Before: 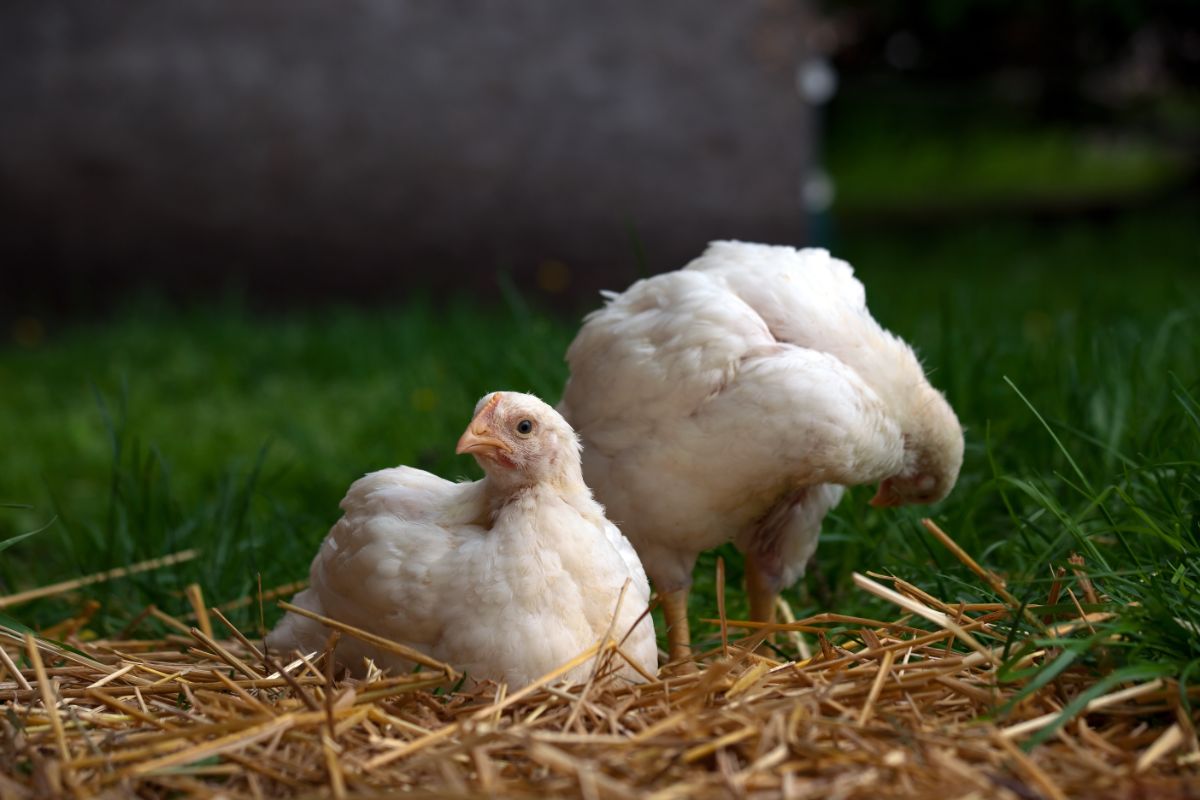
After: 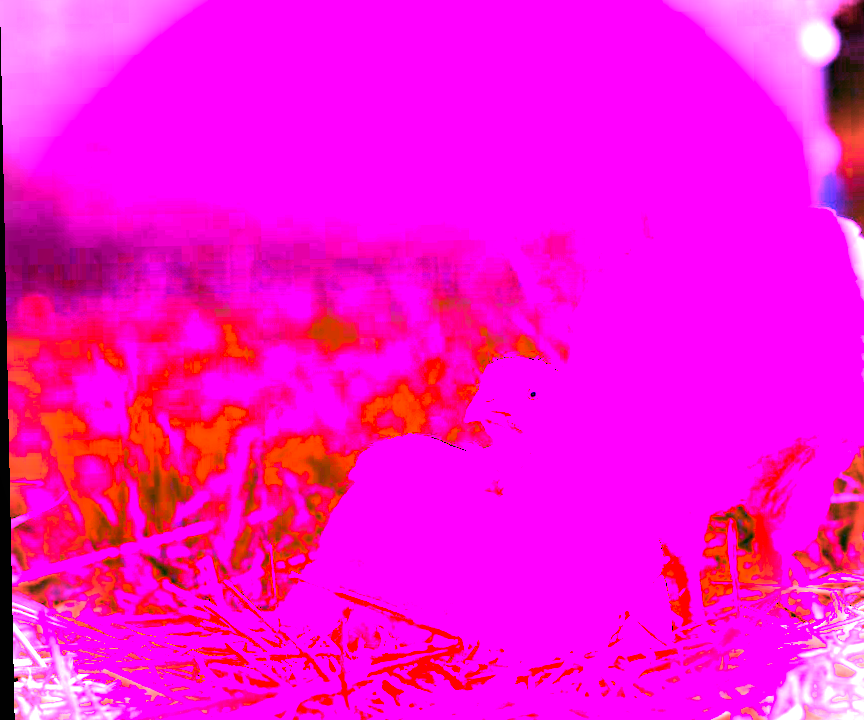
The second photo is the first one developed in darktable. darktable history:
color balance rgb: perceptual saturation grading › global saturation 30%, global vibrance 20%
vignetting: fall-off radius 81.94%
crop: top 5.803%, right 27.864%, bottom 5.804%
exposure: black level correction 0, exposure 1.125 EV, compensate exposure bias true, compensate highlight preservation false
tone equalizer: on, module defaults
white balance: red 8, blue 8
rotate and perspective: rotation -1.17°, automatic cropping off
